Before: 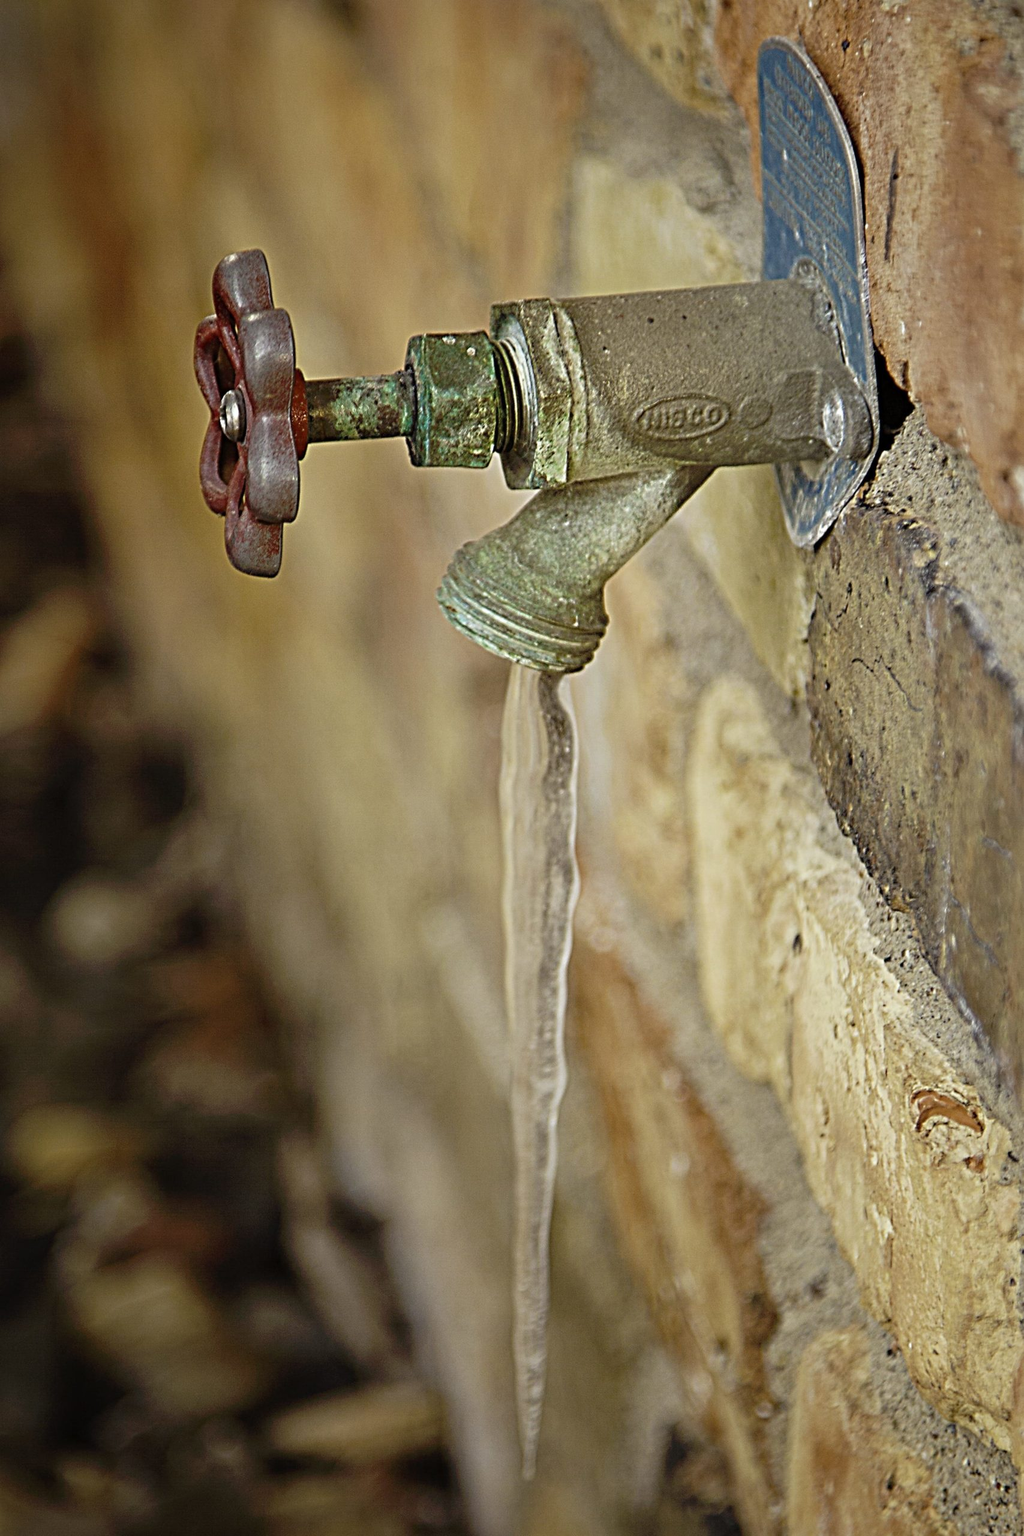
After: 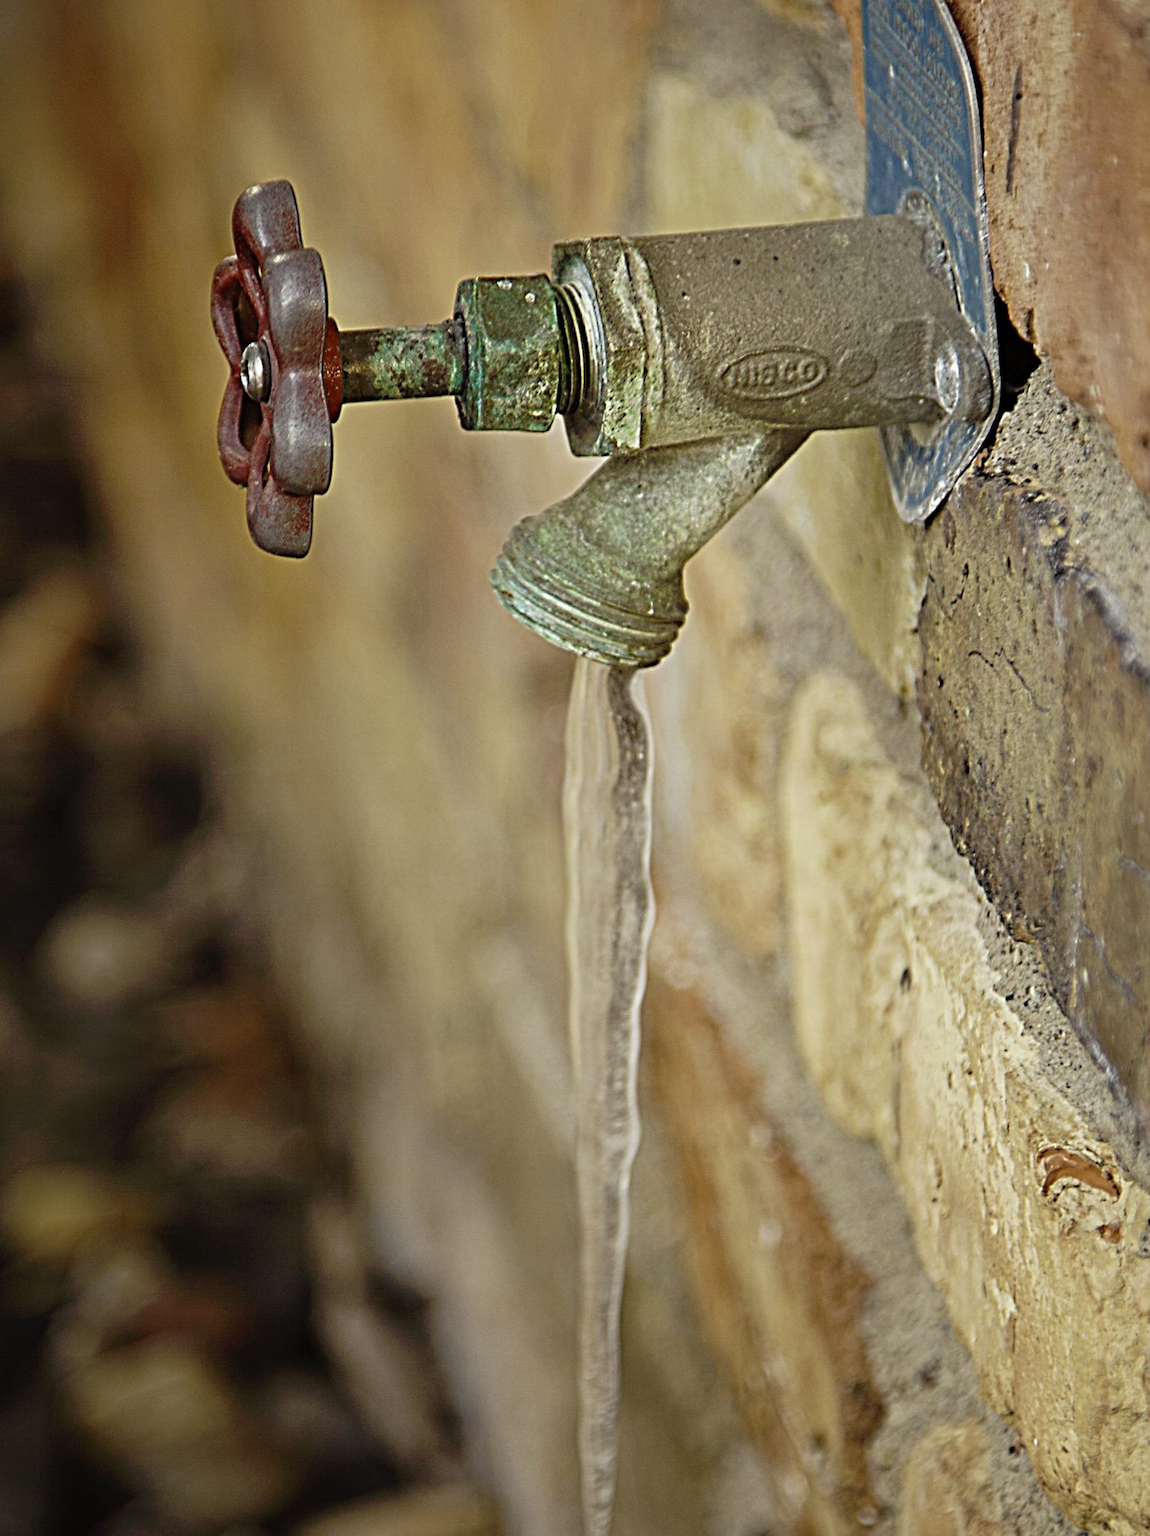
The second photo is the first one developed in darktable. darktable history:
crop: left 1.063%, top 6.094%, right 1.287%, bottom 7.01%
